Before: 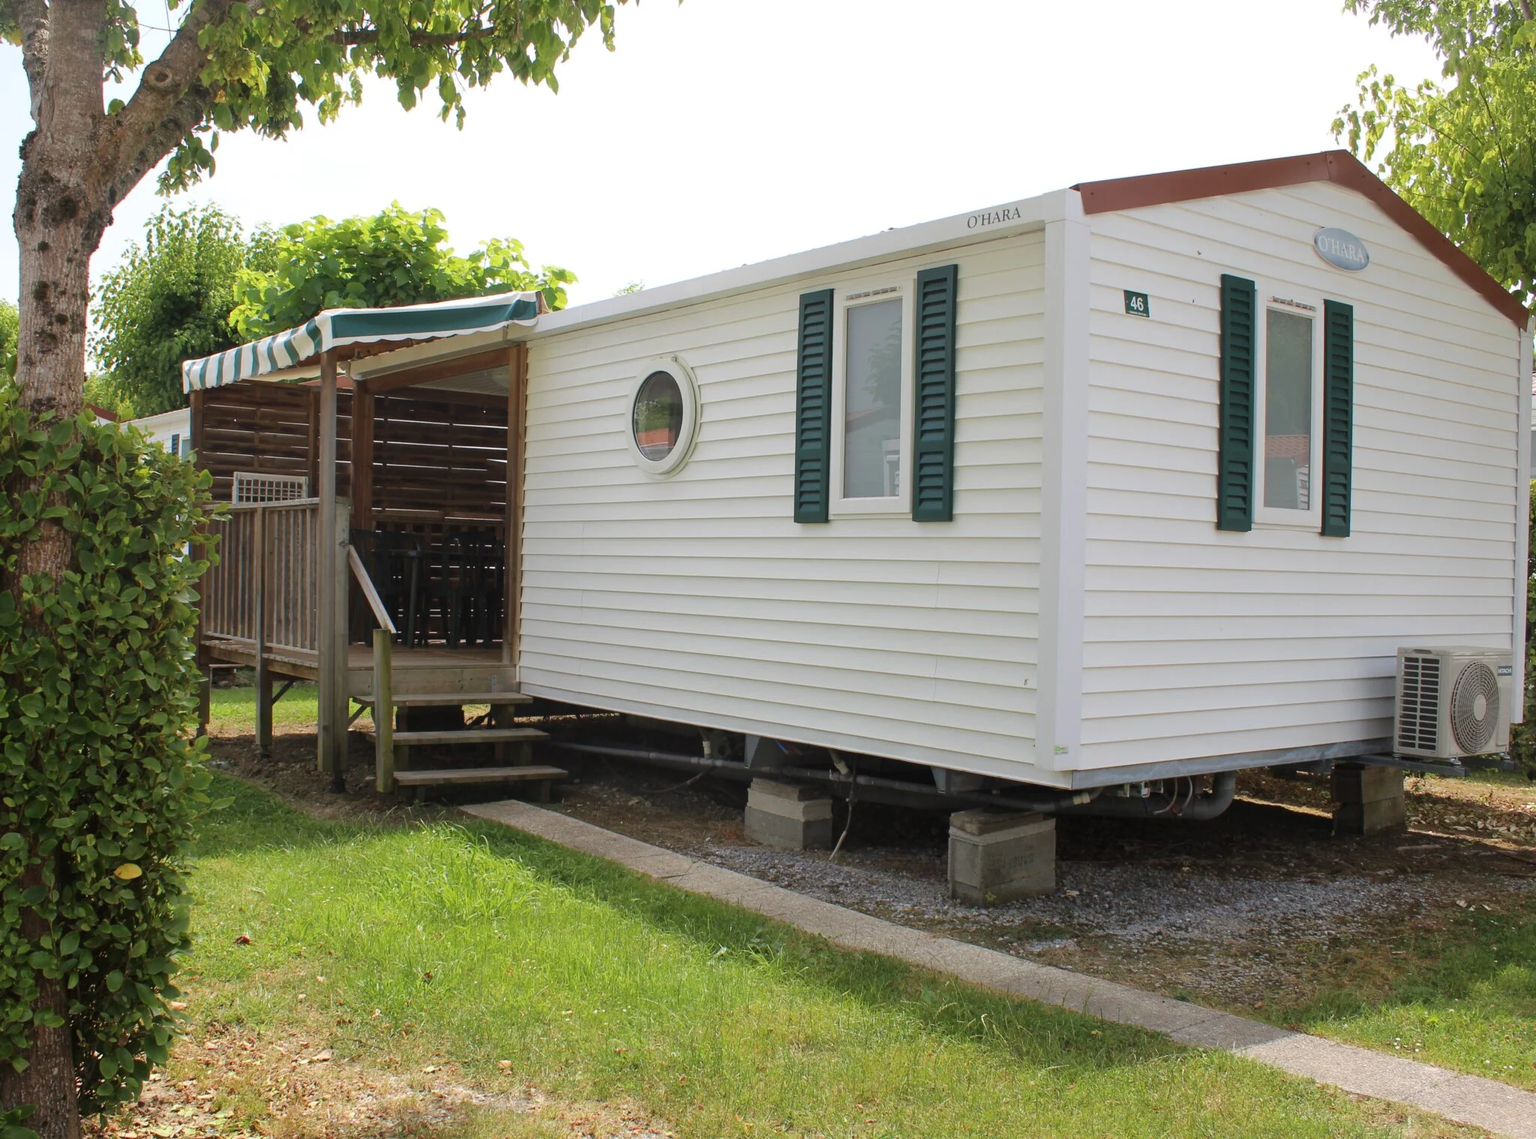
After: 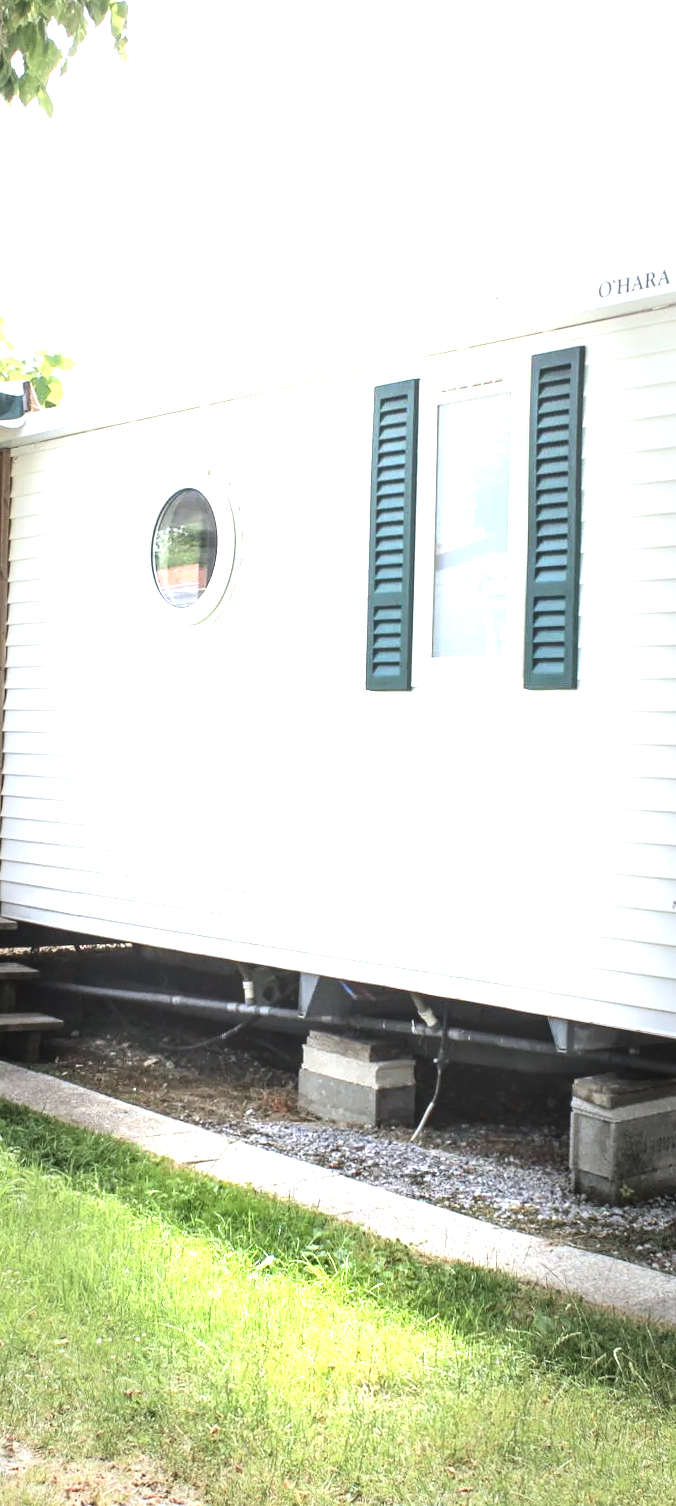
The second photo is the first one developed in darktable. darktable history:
white balance: red 0.954, blue 1.079
vignetting: fall-off start 66.7%, fall-off radius 39.74%, brightness -0.576, saturation -0.258, automatic ratio true, width/height ratio 0.671, dithering 16-bit output
local contrast: on, module defaults
exposure: black level correction 0, exposure 1.2 EV, compensate exposure bias true, compensate highlight preservation false
rotate and perspective: rotation 0.192°, lens shift (horizontal) -0.015, crop left 0.005, crop right 0.996, crop top 0.006, crop bottom 0.99
tone equalizer: -8 EV -1.08 EV, -7 EV -1.01 EV, -6 EV -0.867 EV, -5 EV -0.578 EV, -3 EV 0.578 EV, -2 EV 0.867 EV, -1 EV 1.01 EV, +0 EV 1.08 EV, edges refinement/feathering 500, mask exposure compensation -1.57 EV, preserve details no
crop: left 33.36%, right 33.36%
